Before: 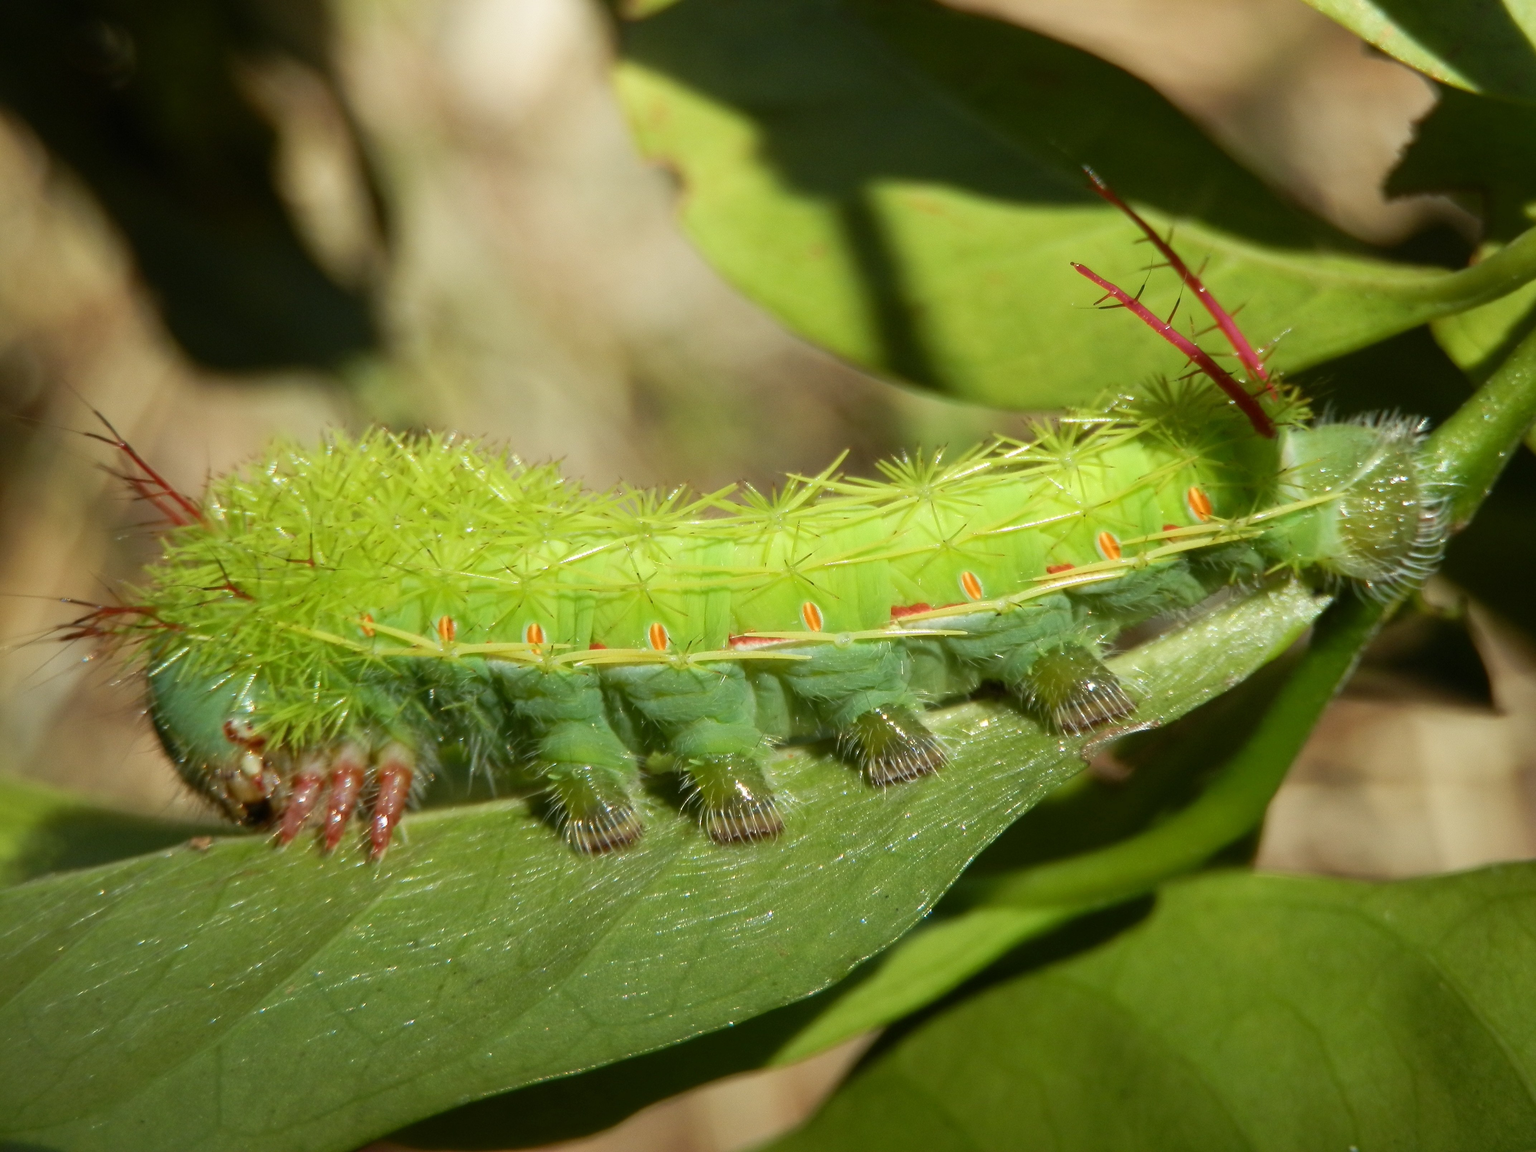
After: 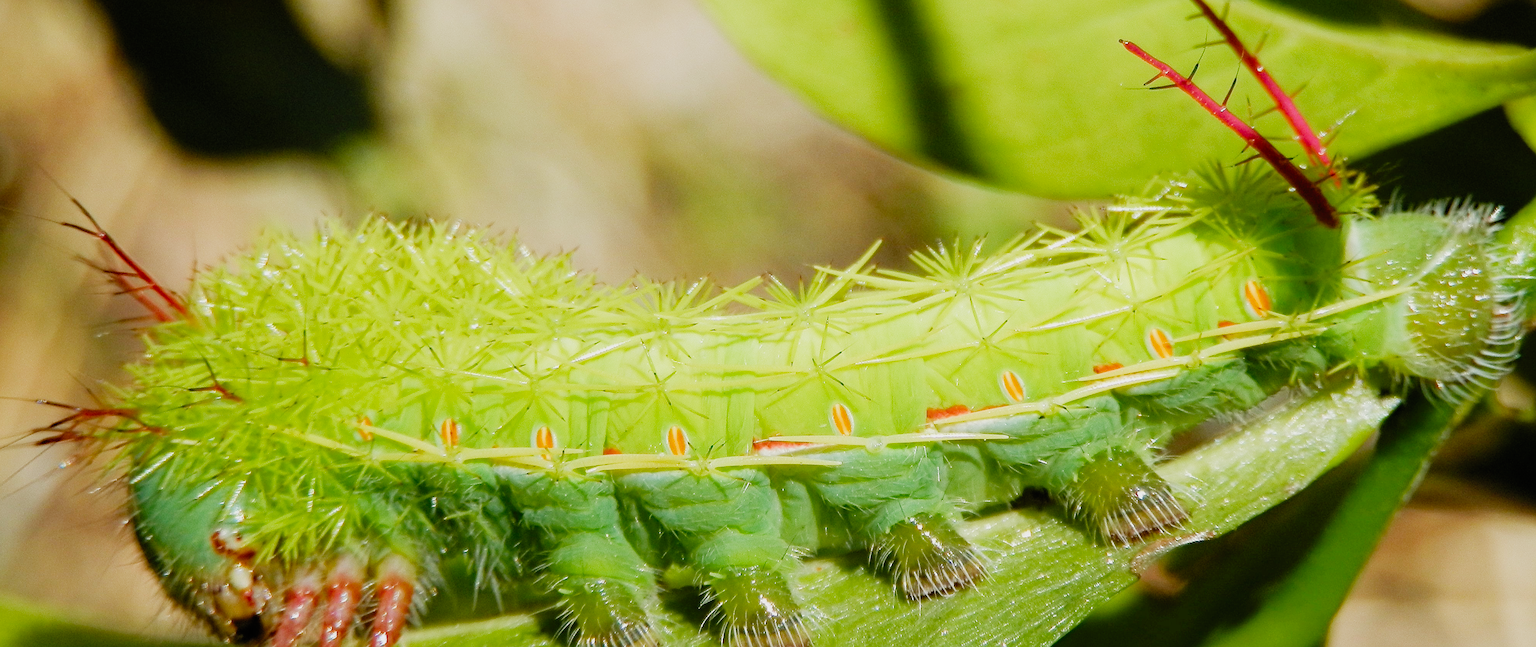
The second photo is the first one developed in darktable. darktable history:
sharpen: on, module defaults
haze removal: strength 0.299, distance 0.246, compatibility mode true, adaptive false
crop: left 1.777%, top 19.598%, right 4.961%, bottom 27.977%
filmic rgb: black relative exposure -7.65 EV, white relative exposure 4.56 EV, threshold 6 EV, hardness 3.61, add noise in highlights 0.001, preserve chrominance no, color science v3 (2019), use custom middle-gray values true, contrast in highlights soft, enable highlight reconstruction true
exposure: black level correction 0.001, exposure 0.499 EV, compensate exposure bias true, compensate highlight preservation false
contrast brightness saturation: contrast 0.071, brightness 0.076, saturation 0.182
